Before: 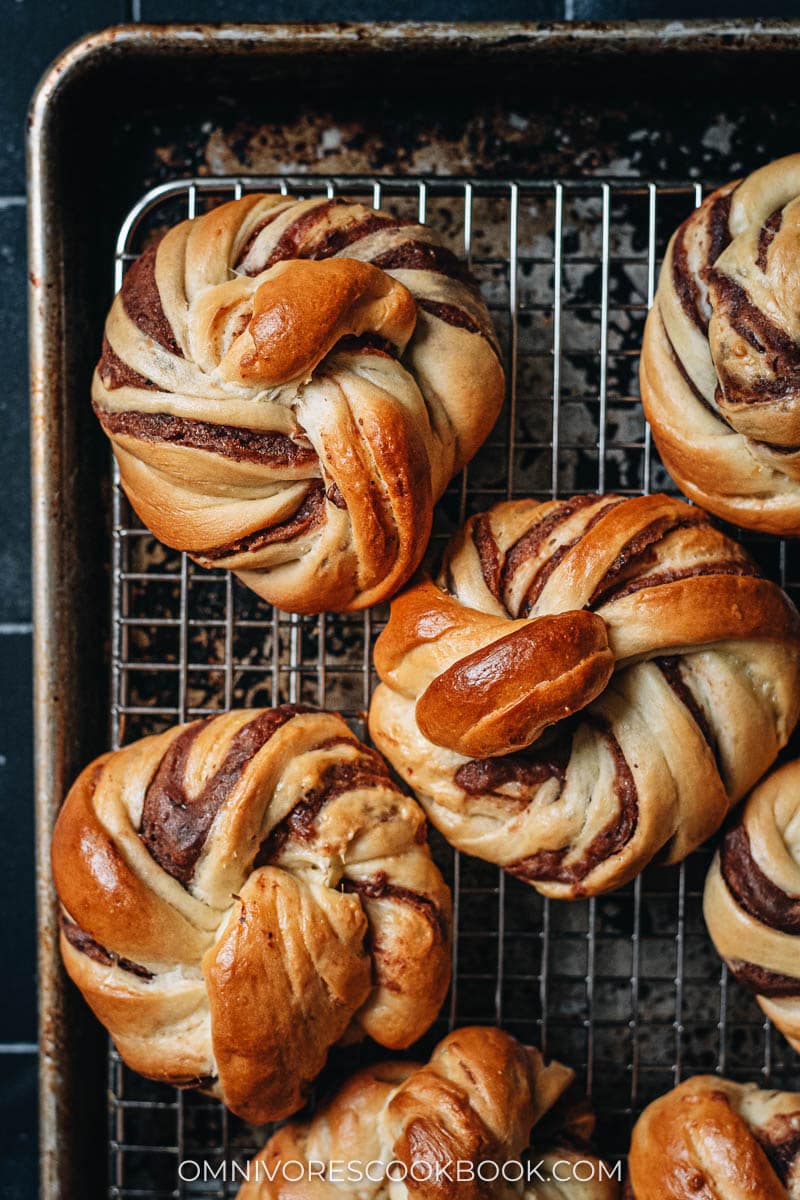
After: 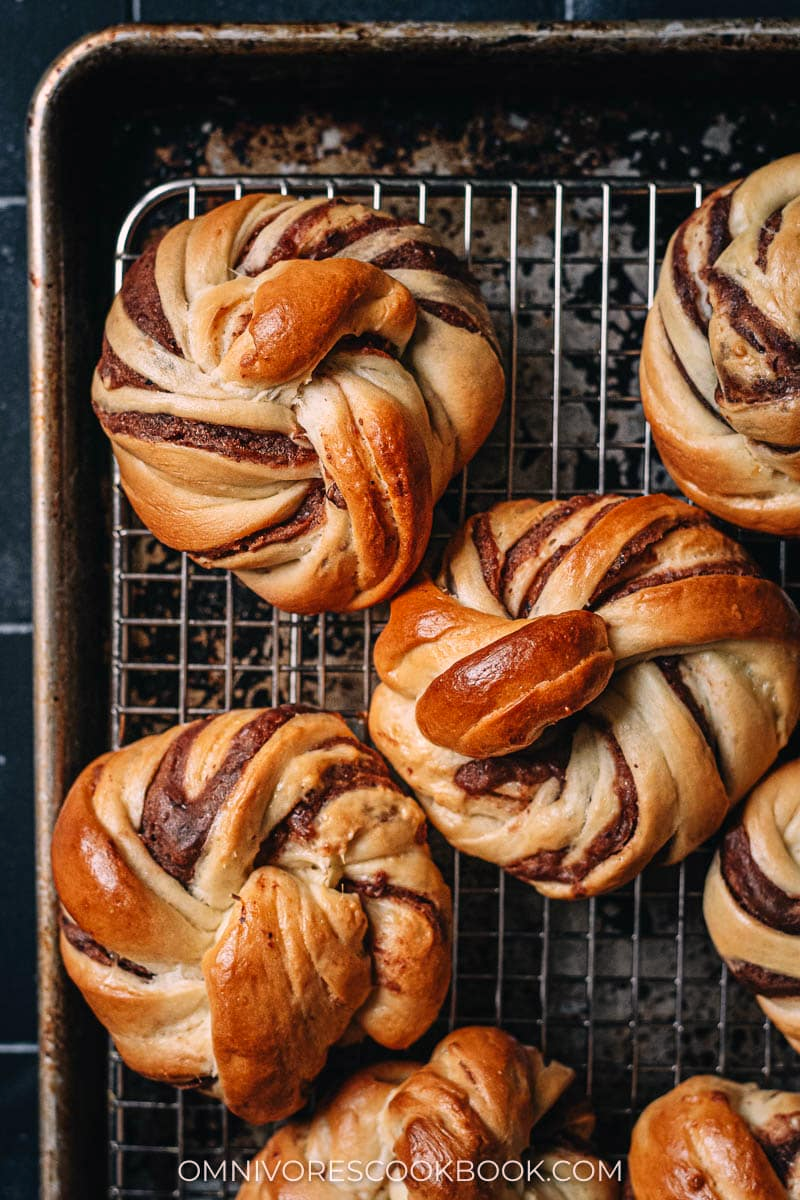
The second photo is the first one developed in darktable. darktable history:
color correction: highlights a* 7.14, highlights b* 4
